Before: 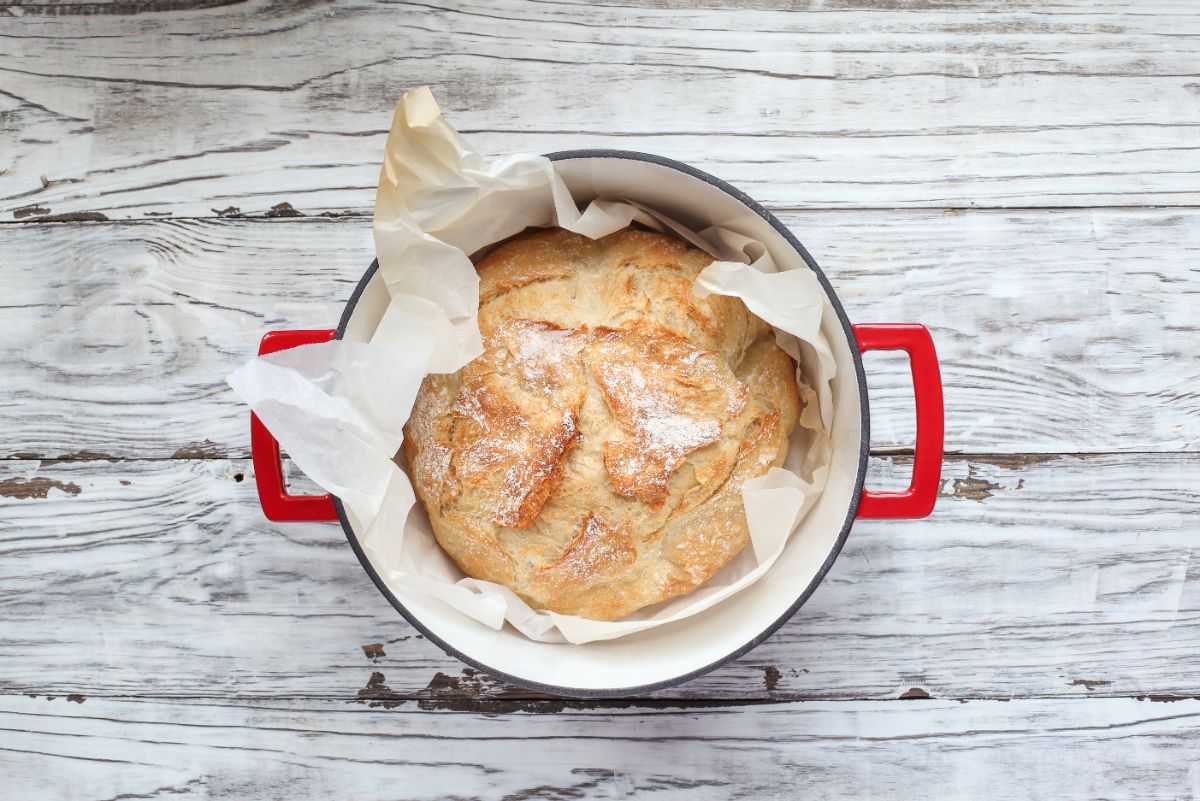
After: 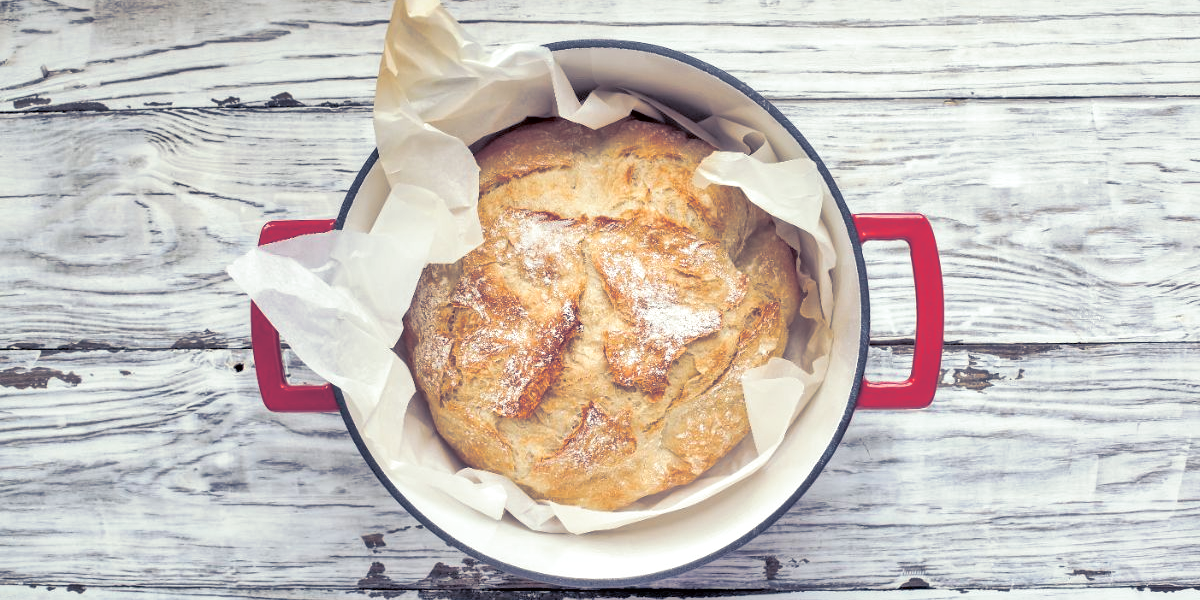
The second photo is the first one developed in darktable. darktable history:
local contrast: mode bilateral grid, contrast 20, coarseness 50, detail 120%, midtone range 0.2
exposure: black level correction 0.01, exposure 0.014 EV, compensate highlight preservation false
tone equalizer: -7 EV 0.15 EV, -6 EV 0.6 EV, -5 EV 1.15 EV, -4 EV 1.33 EV, -3 EV 1.15 EV, -2 EV 0.6 EV, -1 EV 0.15 EV, mask exposure compensation -0.5 EV
crop: top 13.819%, bottom 11.169%
split-toning: shadows › hue 230.4°
